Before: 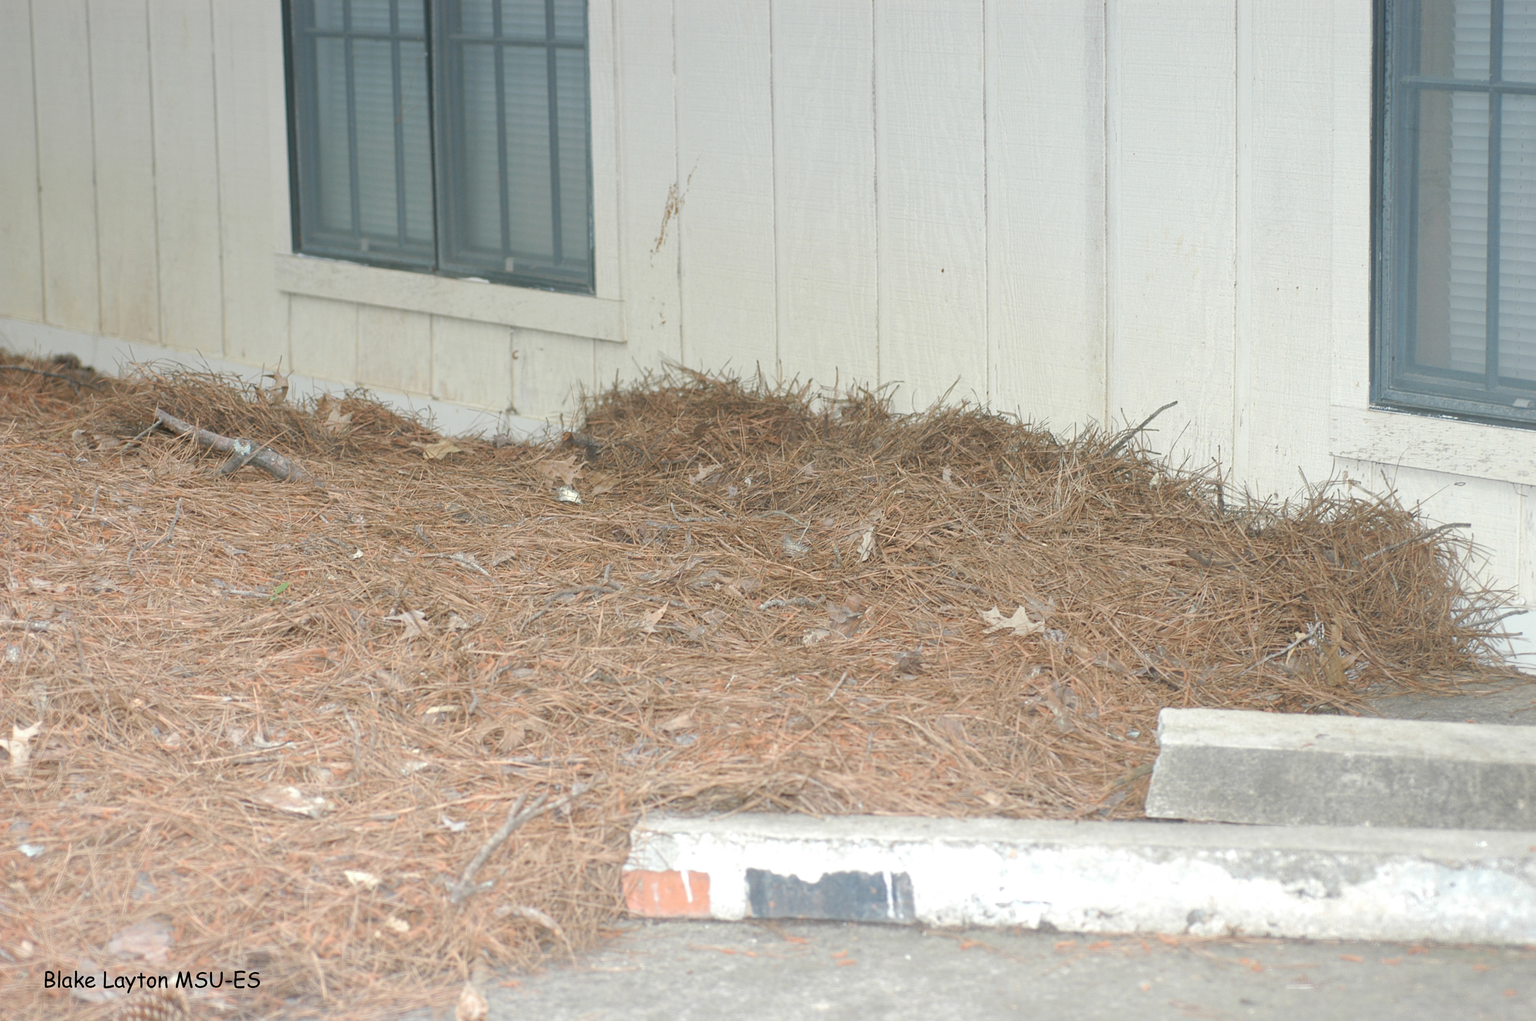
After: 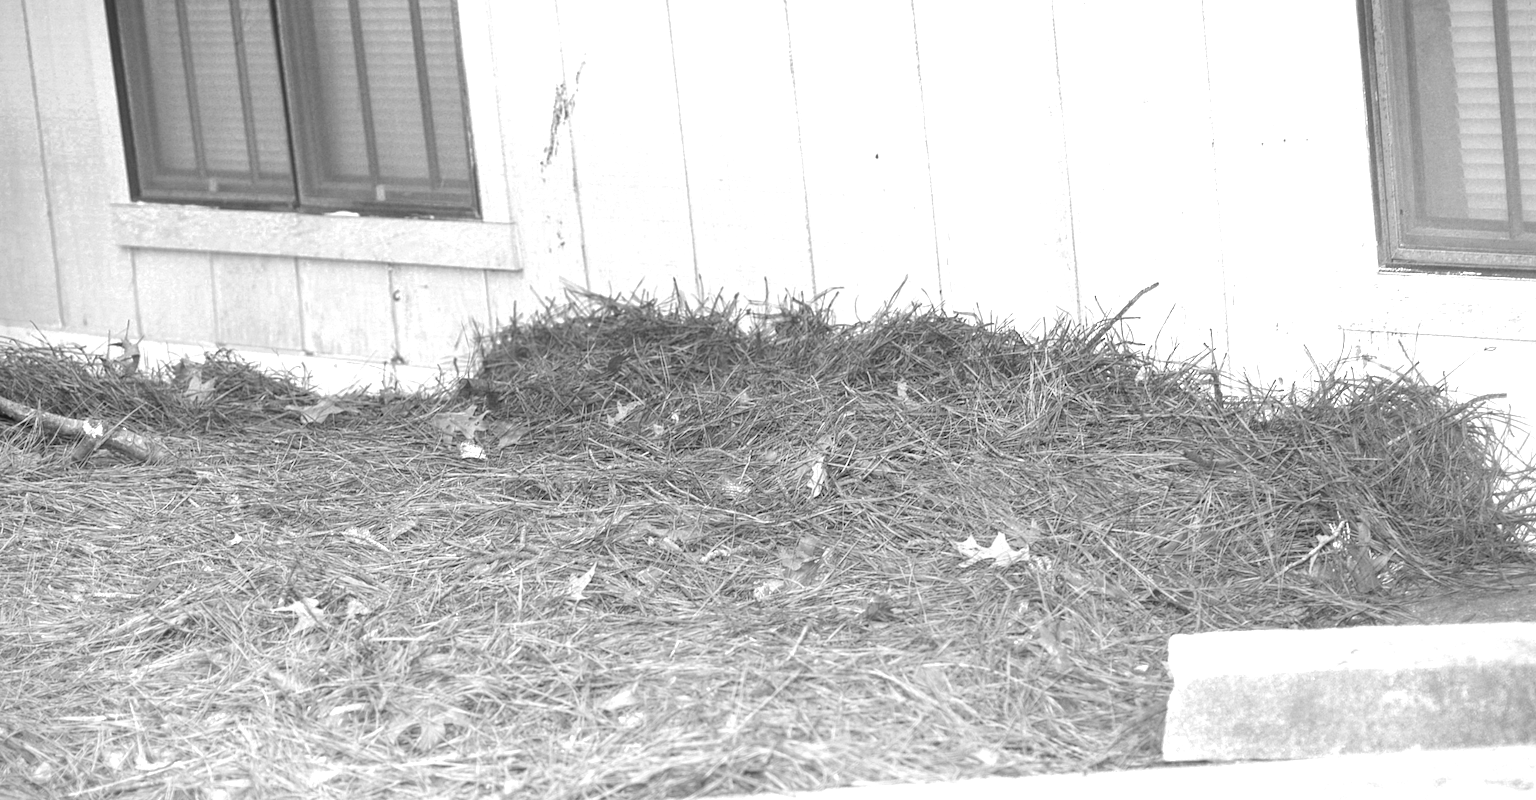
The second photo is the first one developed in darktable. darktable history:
vignetting: fall-off start 88.53%, fall-off radius 44.2%, saturation 0.376, width/height ratio 1.161
local contrast: on, module defaults
color correction: highlights a* 19.5, highlights b* -11.53, saturation 1.69
monochrome: on, module defaults
rotate and perspective: rotation -5°, crop left 0.05, crop right 0.952, crop top 0.11, crop bottom 0.89
exposure: exposure 0.127 EV, compensate highlight preservation false
crop: left 8.155%, top 6.611%, bottom 15.385%
color zones: curves: ch0 [(0, 0.613) (0.01, 0.613) (0.245, 0.448) (0.498, 0.529) (0.642, 0.665) (0.879, 0.777) (0.99, 0.613)]; ch1 [(0, 0.035) (0.121, 0.189) (0.259, 0.197) (0.415, 0.061) (0.589, 0.022) (0.732, 0.022) (0.857, 0.026) (0.991, 0.053)]
